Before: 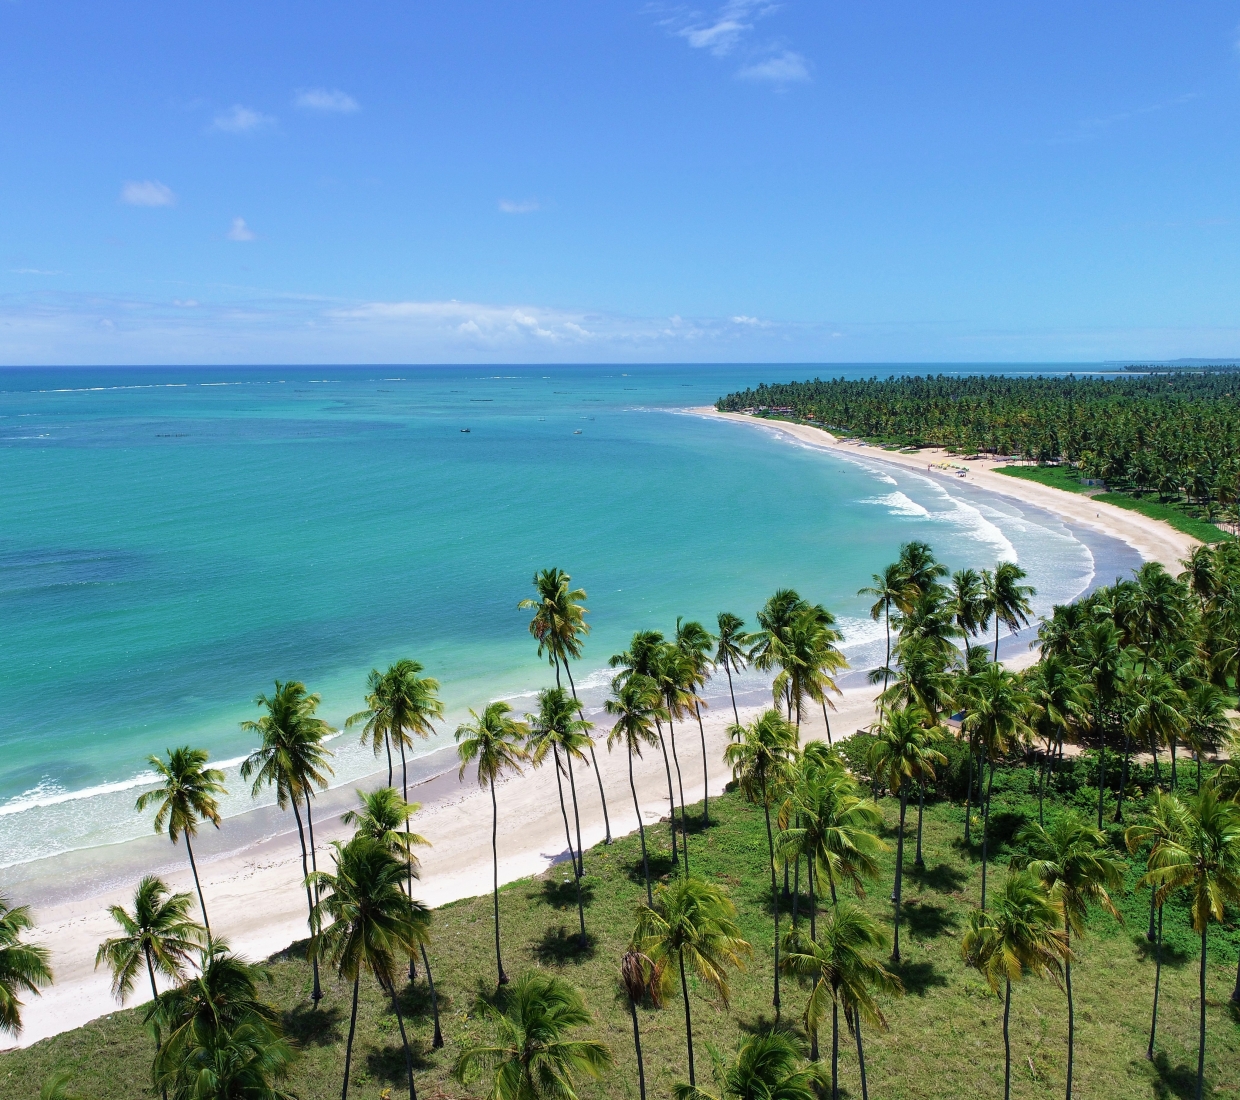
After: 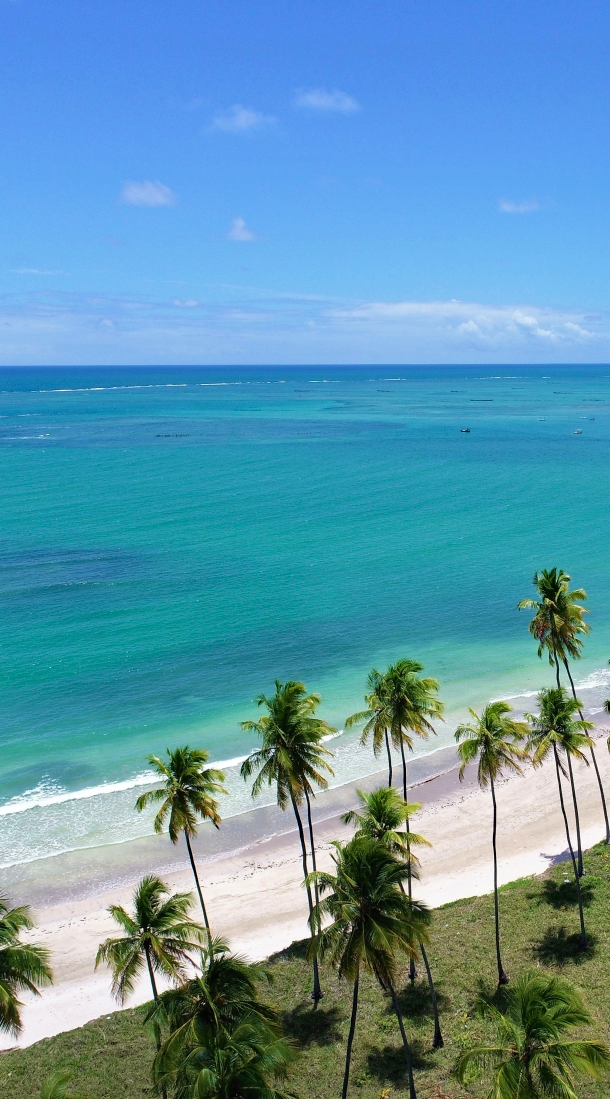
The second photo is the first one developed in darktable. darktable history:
crop and rotate: left 0.051%, top 0%, right 50.678%
haze removal: compatibility mode true, adaptive false
